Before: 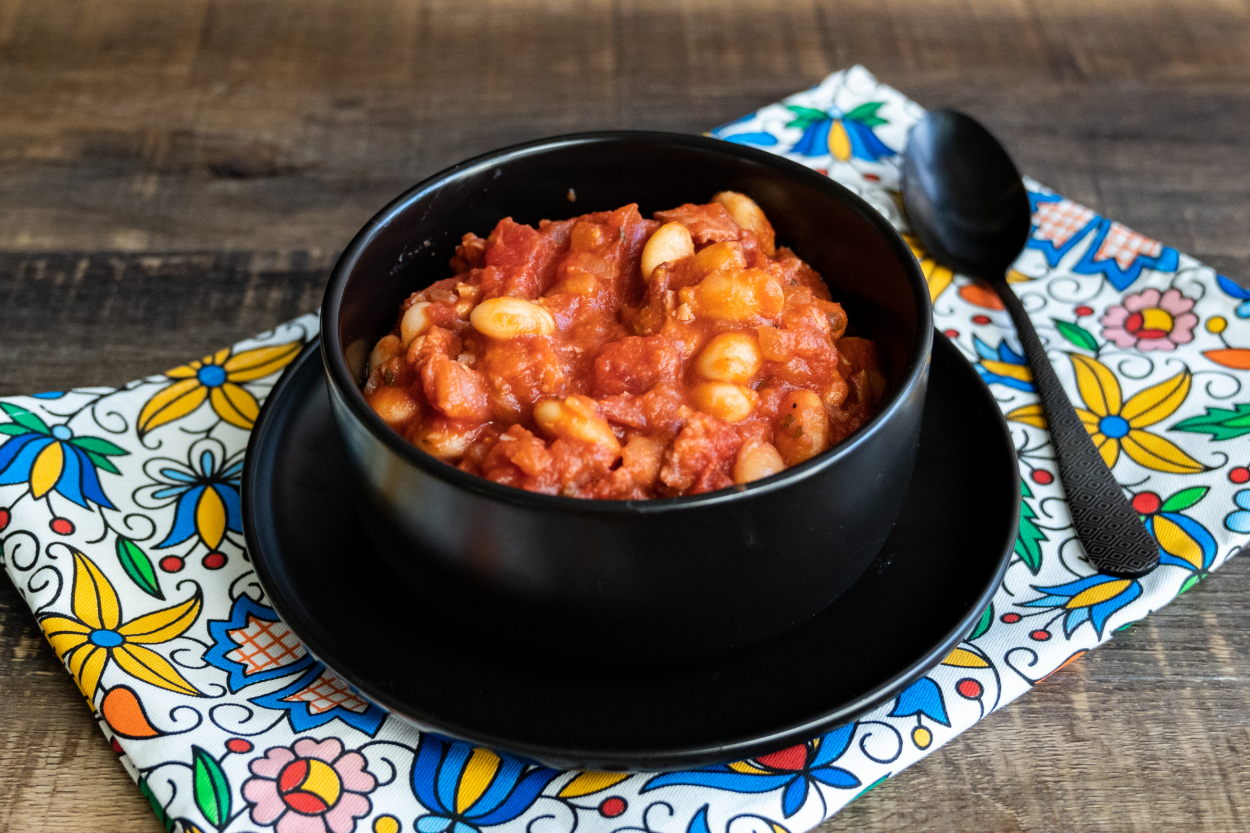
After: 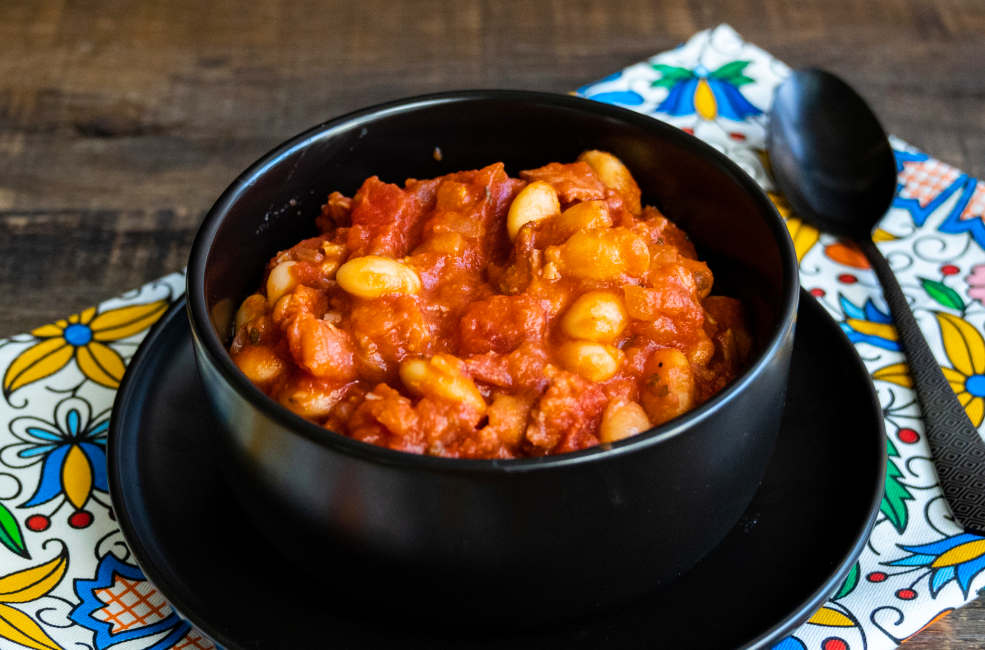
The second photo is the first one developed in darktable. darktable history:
crop and rotate: left 10.77%, top 5.1%, right 10.41%, bottom 16.76%
color zones: curves: ch0 [(0, 0.613) (0.01, 0.613) (0.245, 0.448) (0.498, 0.529) (0.642, 0.665) (0.879, 0.777) (0.99, 0.613)]; ch1 [(0, 0) (0.143, 0) (0.286, 0) (0.429, 0) (0.571, 0) (0.714, 0) (0.857, 0)], mix -93.41%
color balance rgb: perceptual saturation grading › global saturation 25%, global vibrance 20%
